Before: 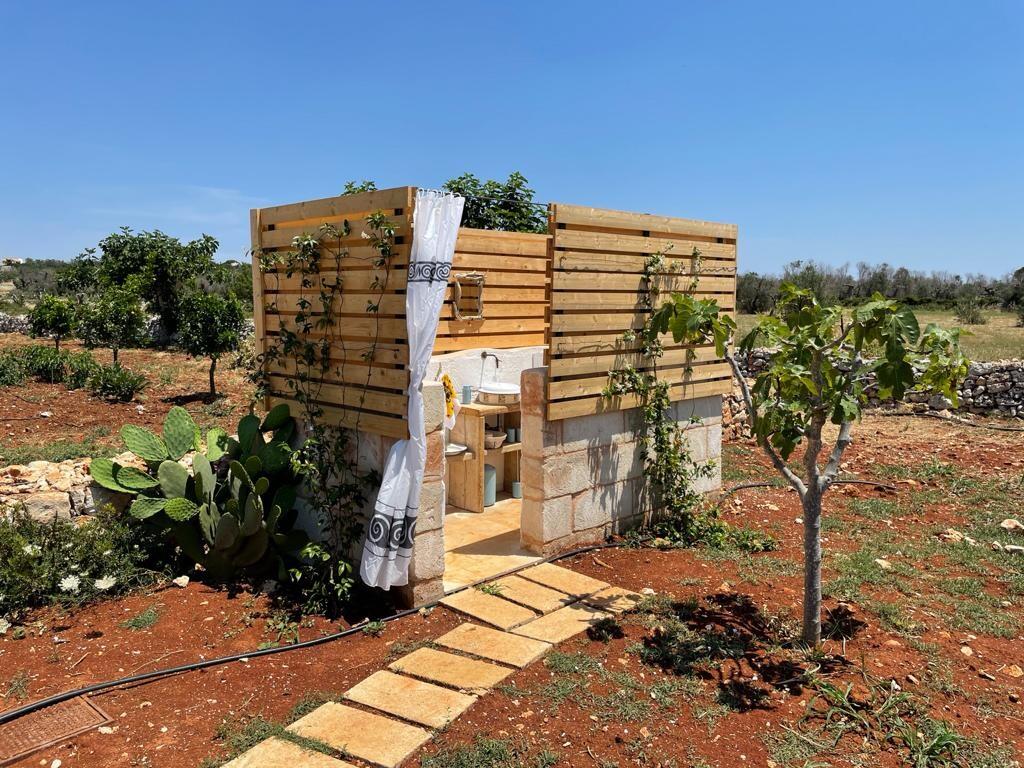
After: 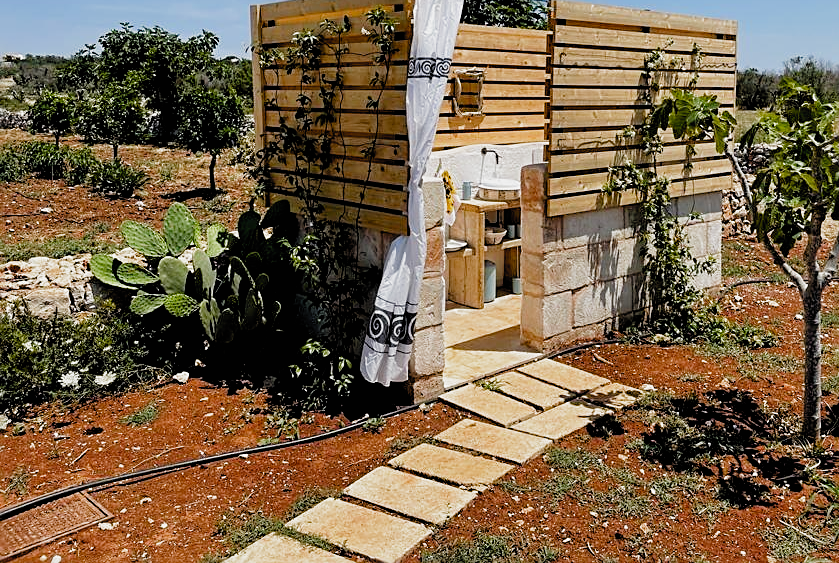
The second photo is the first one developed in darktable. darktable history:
sharpen: amount 0.549
crop: top 26.684%, right 17.992%
filmic rgb: black relative exposure -3.91 EV, white relative exposure 3.15 EV, hardness 2.87, preserve chrominance no, color science v4 (2020), contrast in shadows soft
